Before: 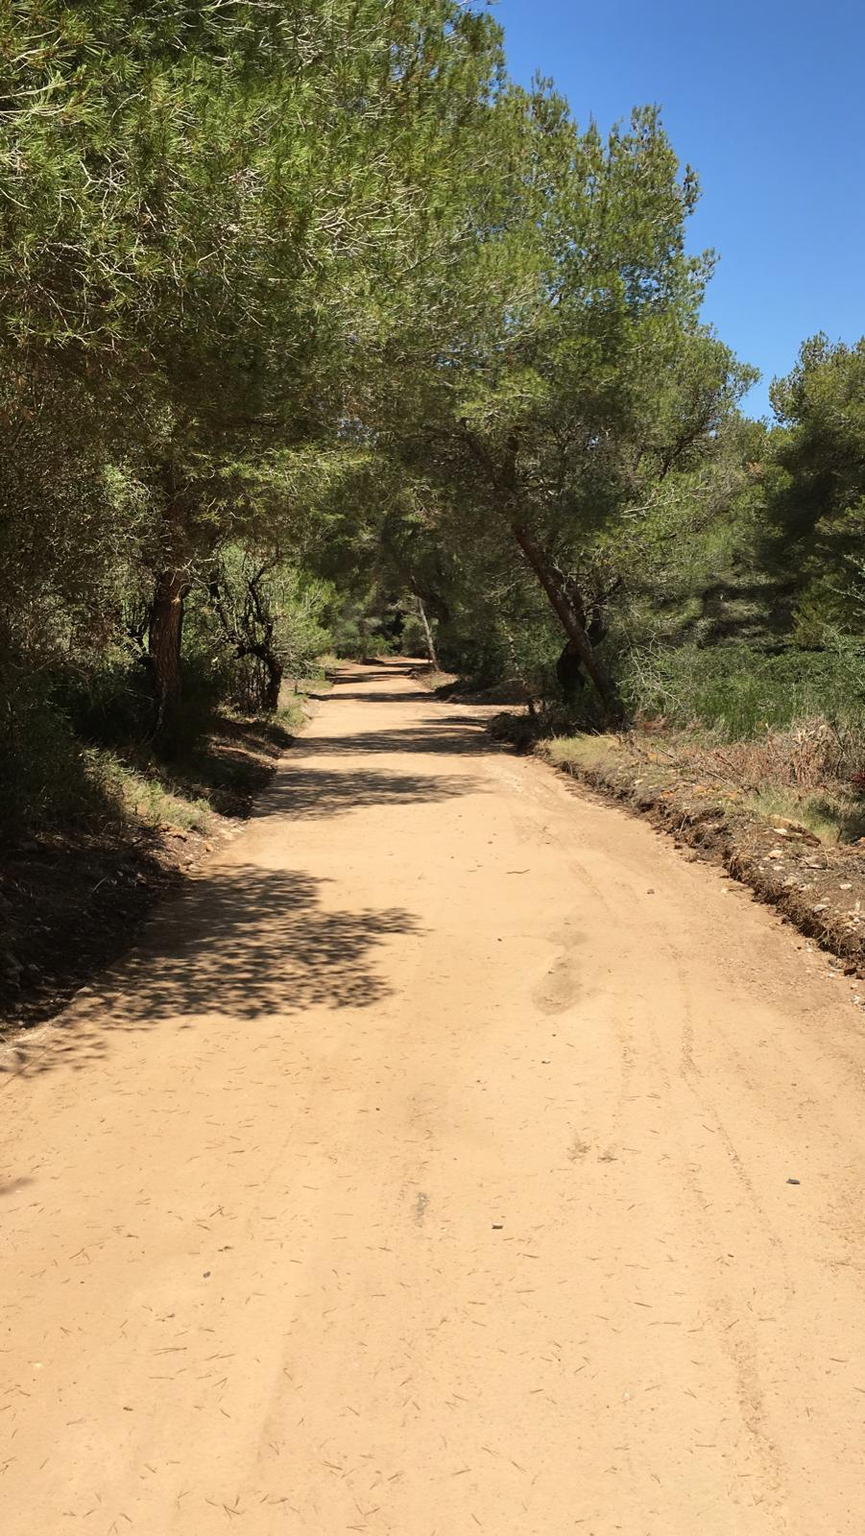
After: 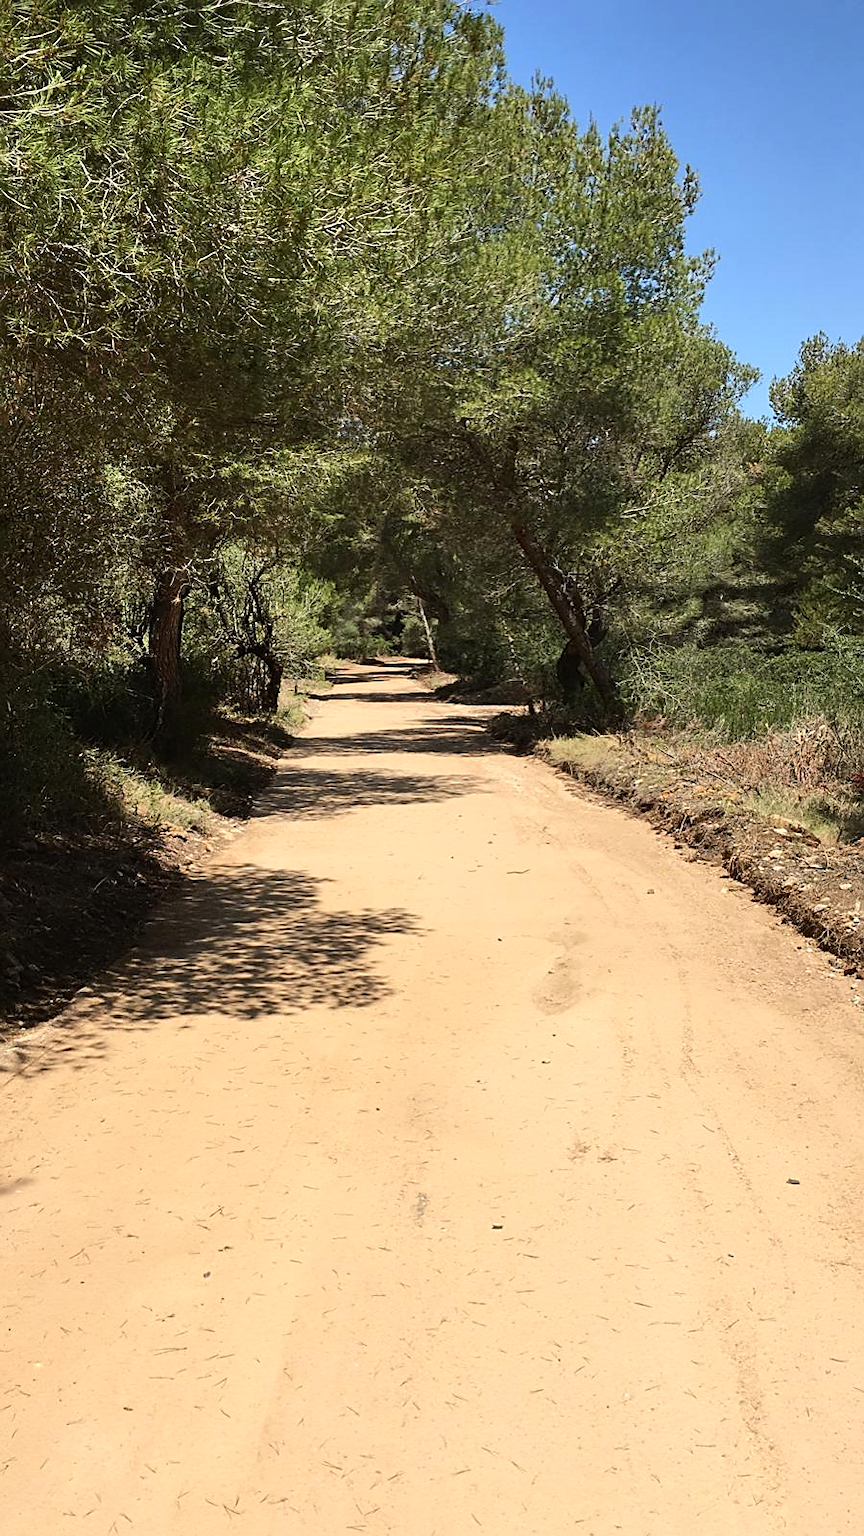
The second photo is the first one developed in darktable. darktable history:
contrast brightness saturation: contrast 0.147, brightness 0.051
sharpen: on, module defaults
